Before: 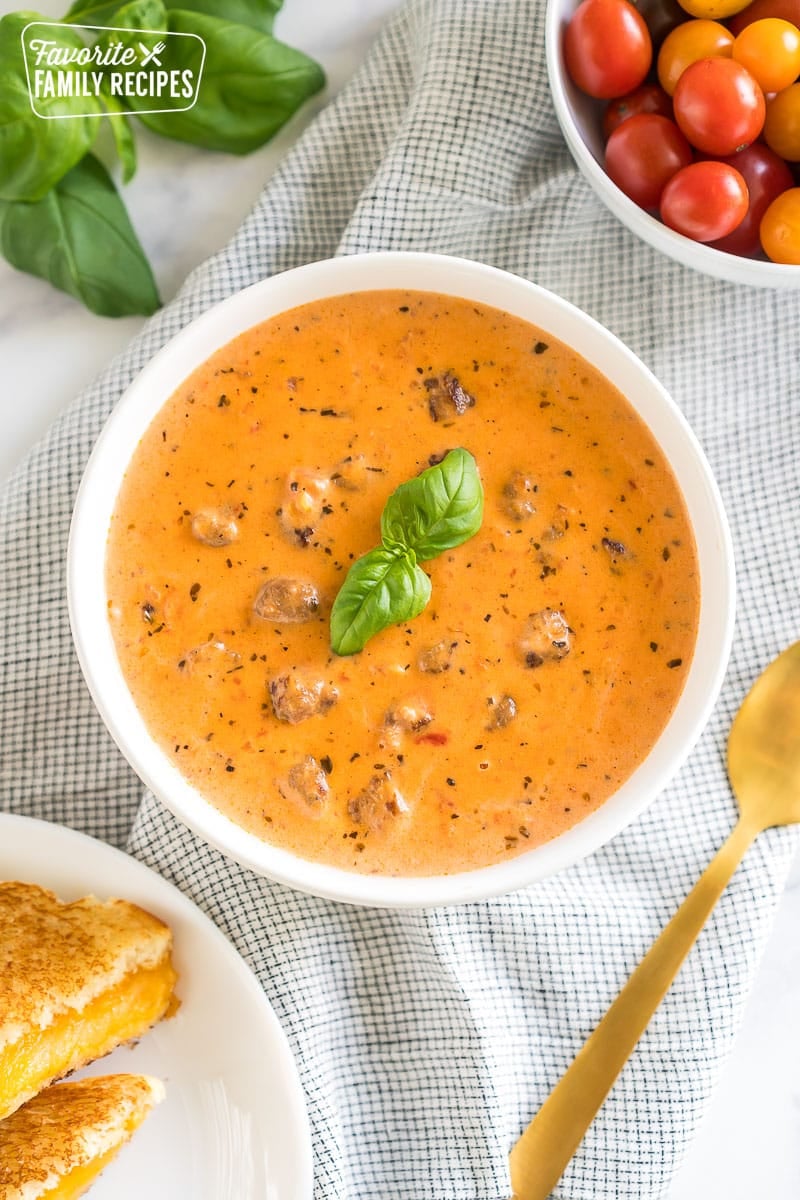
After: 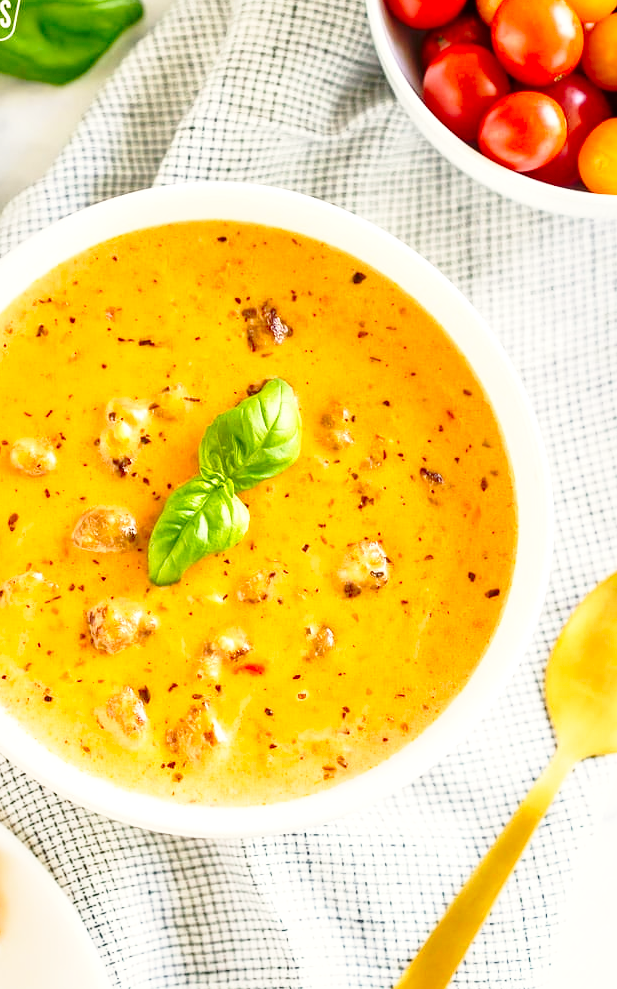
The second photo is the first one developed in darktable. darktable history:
color correction: highlights b* 2.96
local contrast: mode bilateral grid, contrast 20, coarseness 50, detail 130%, midtone range 0.2
base curve: curves: ch0 [(0, 0) (0.028, 0.03) (0.121, 0.232) (0.46, 0.748) (0.859, 0.968) (1, 1)], preserve colors none
crop: left 22.819%, top 5.857%, bottom 11.664%
contrast brightness saturation: contrast 0.091, saturation 0.27
